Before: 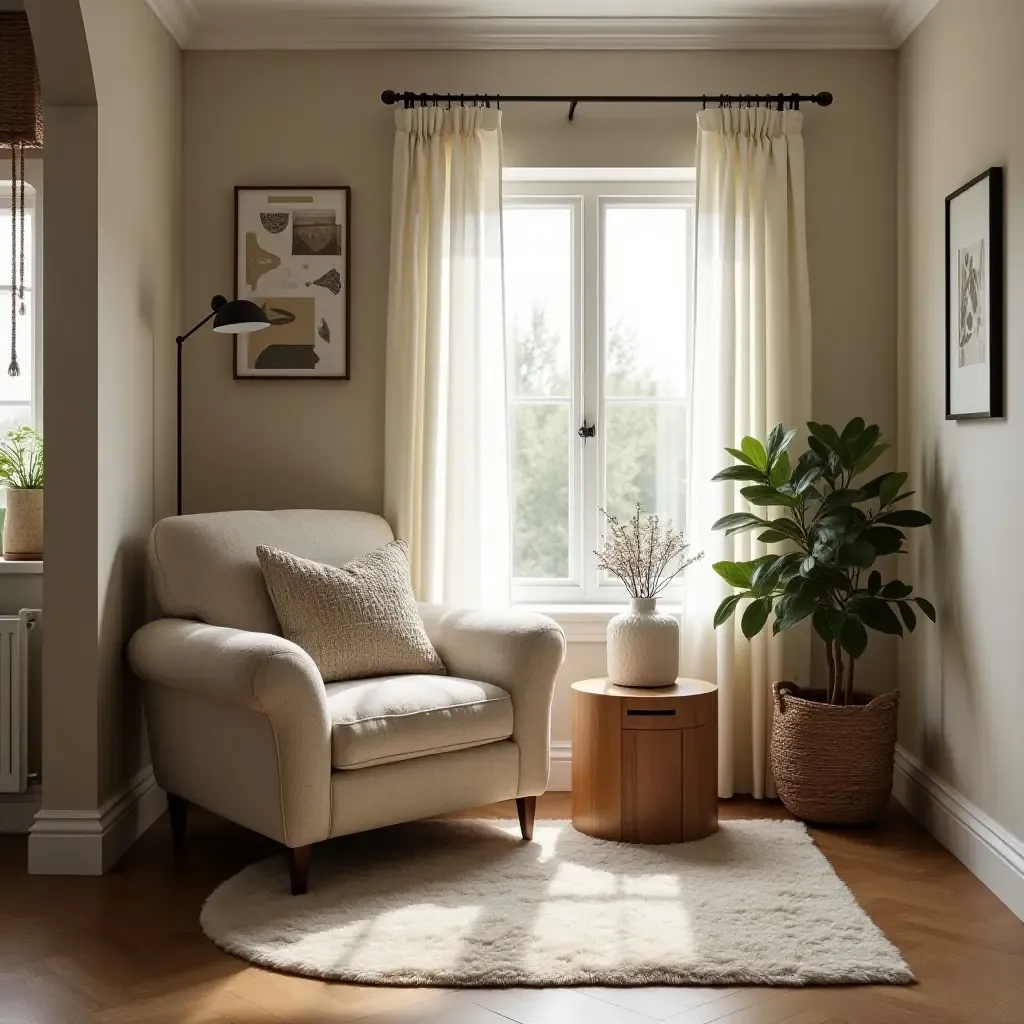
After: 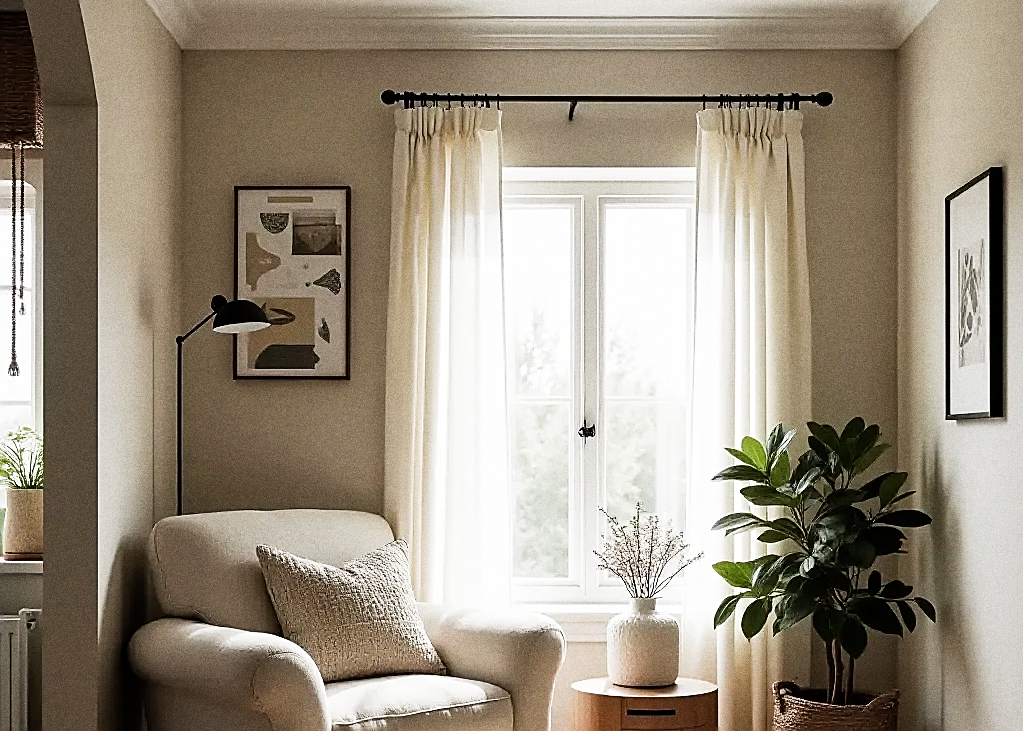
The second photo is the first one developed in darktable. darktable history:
grain: coarseness 11.82 ISO, strength 36.67%, mid-tones bias 74.17%
crop: bottom 28.576%
filmic rgb: middle gray luminance 21.73%, black relative exposure -14 EV, white relative exposure 2.96 EV, threshold 6 EV, target black luminance 0%, hardness 8.81, latitude 59.69%, contrast 1.208, highlights saturation mix 5%, shadows ↔ highlights balance 41.6%, add noise in highlights 0, color science v3 (2019), use custom middle-gray values true, iterations of high-quality reconstruction 0, contrast in highlights soft, enable highlight reconstruction true
exposure: black level correction 0, exposure 0.7 EV, compensate exposure bias true, compensate highlight preservation false
sharpen: radius 1.4, amount 1.25, threshold 0.7
